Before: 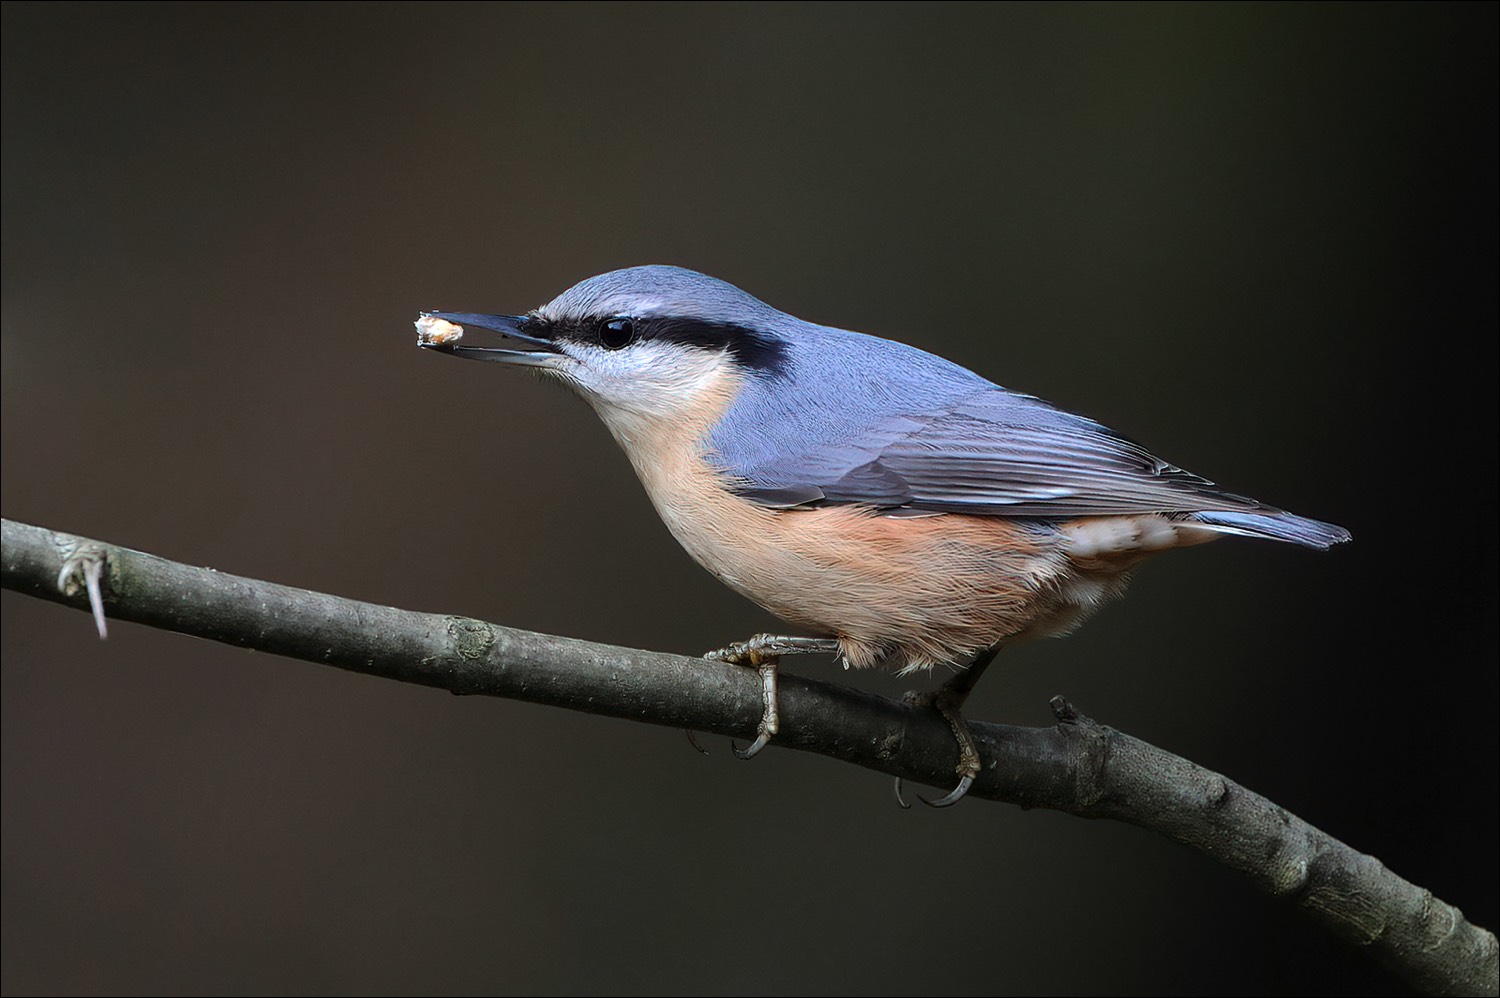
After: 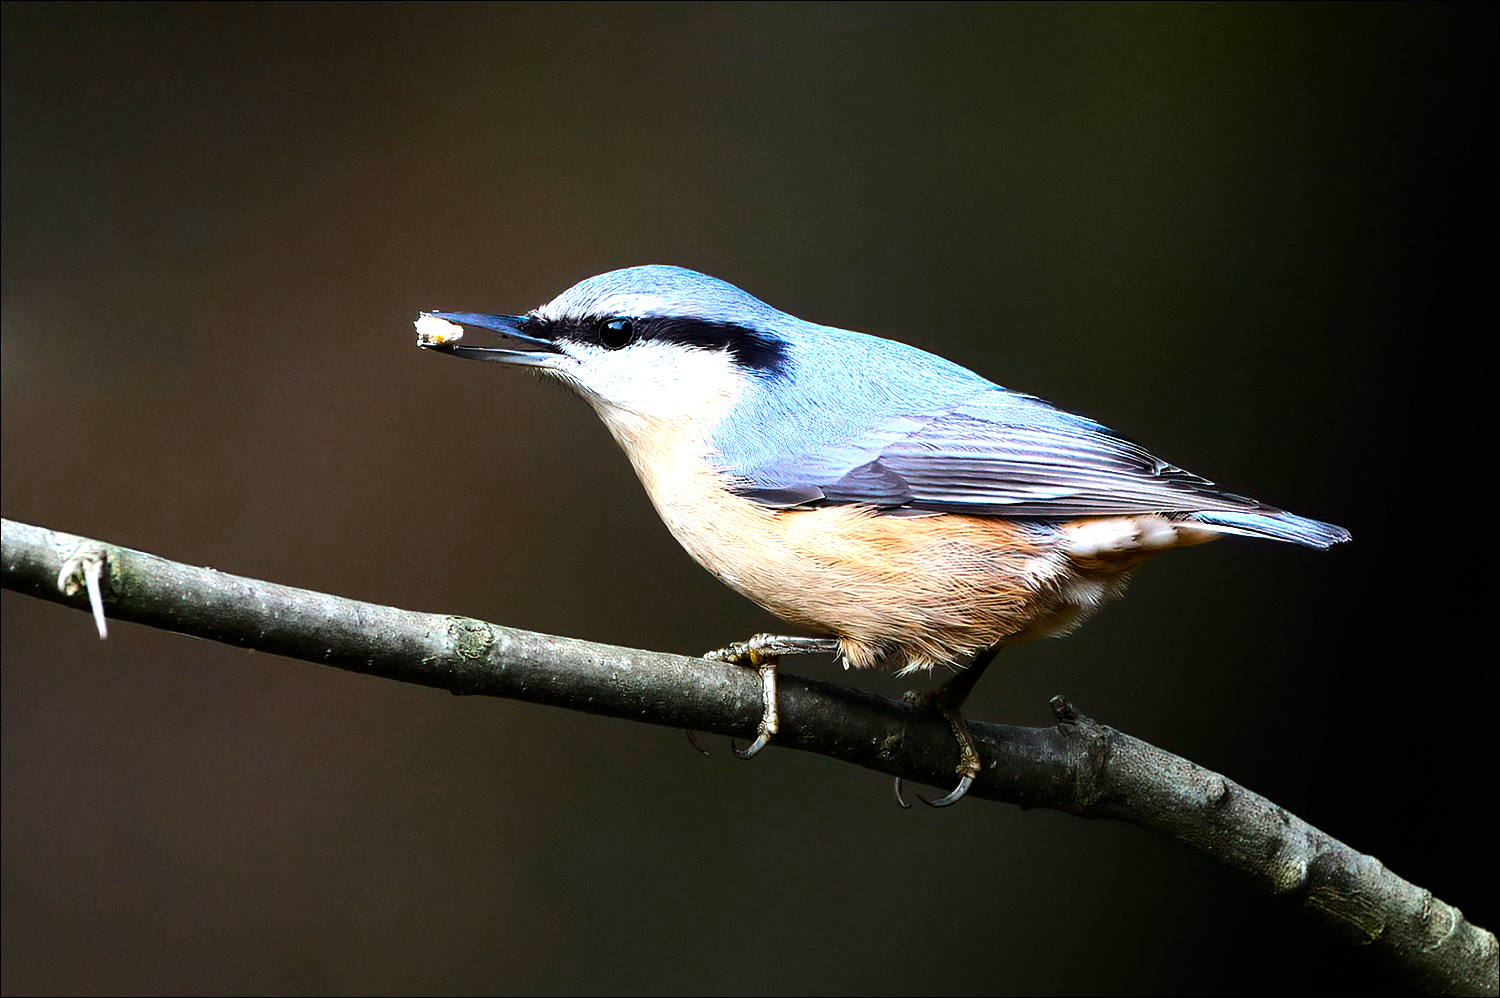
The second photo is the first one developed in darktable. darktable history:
color balance rgb: power › hue 313.61°, perceptual saturation grading › global saturation 36.266%, perceptual saturation grading › shadows 35.981%, global vibrance 30.165%, contrast 10.397%
tone equalizer: -8 EV -1.05 EV, -7 EV -1.02 EV, -6 EV -0.894 EV, -5 EV -0.582 EV, -3 EV 0.598 EV, -2 EV 0.848 EV, -1 EV 1 EV, +0 EV 1.06 EV, edges refinement/feathering 500, mask exposure compensation -1.57 EV, preserve details no
